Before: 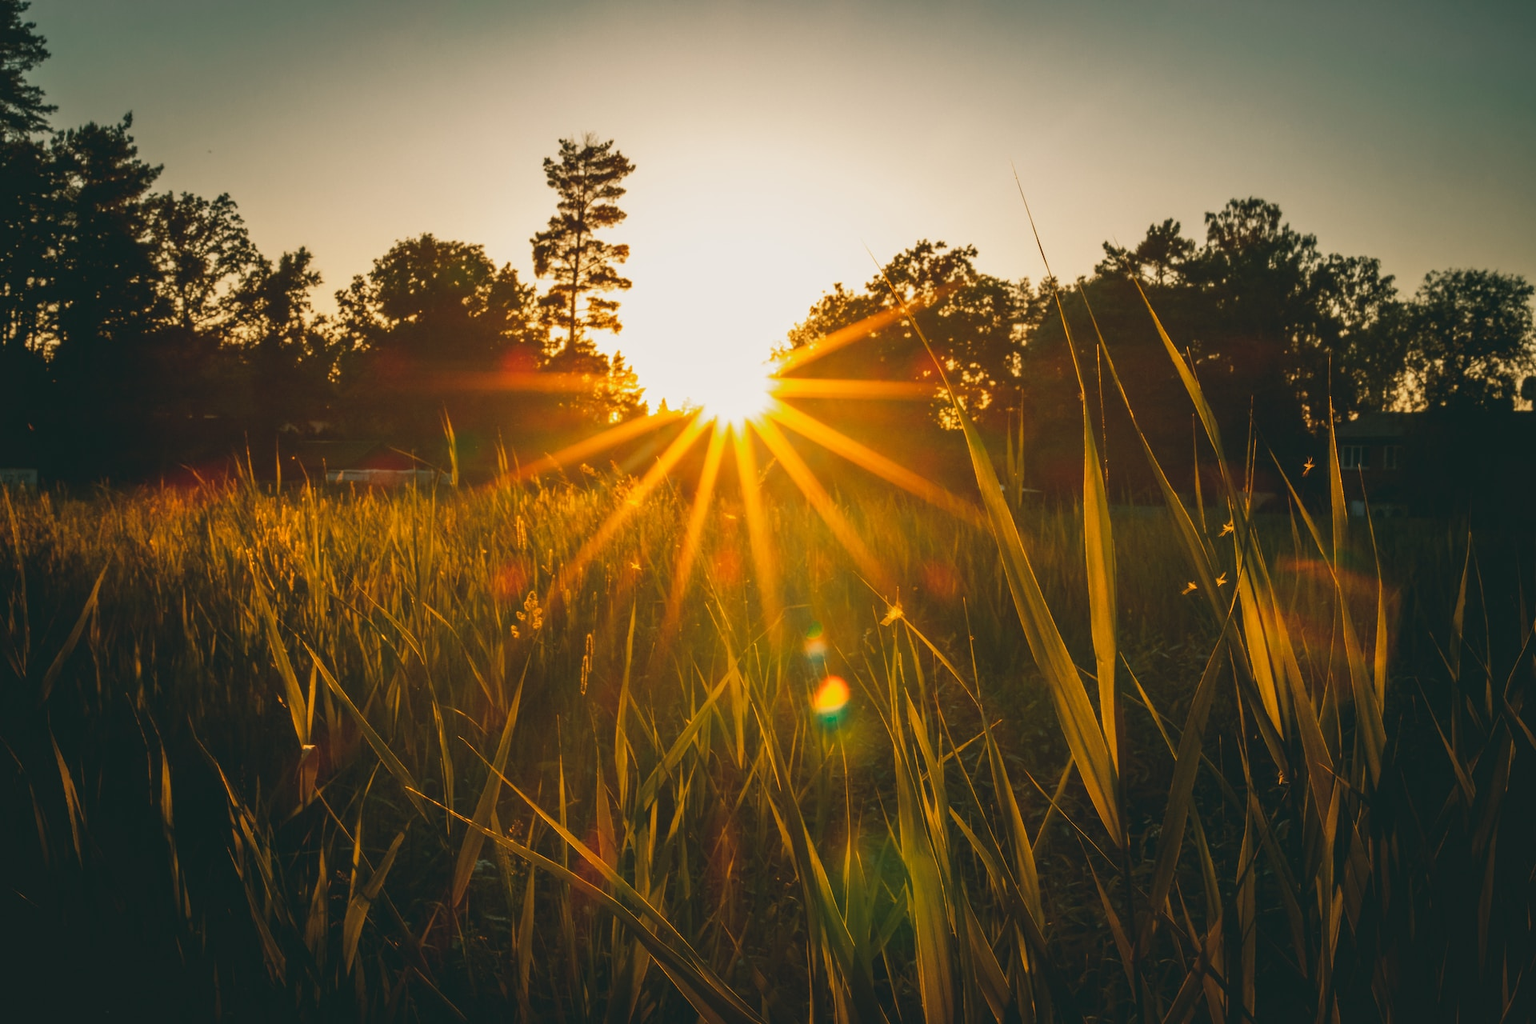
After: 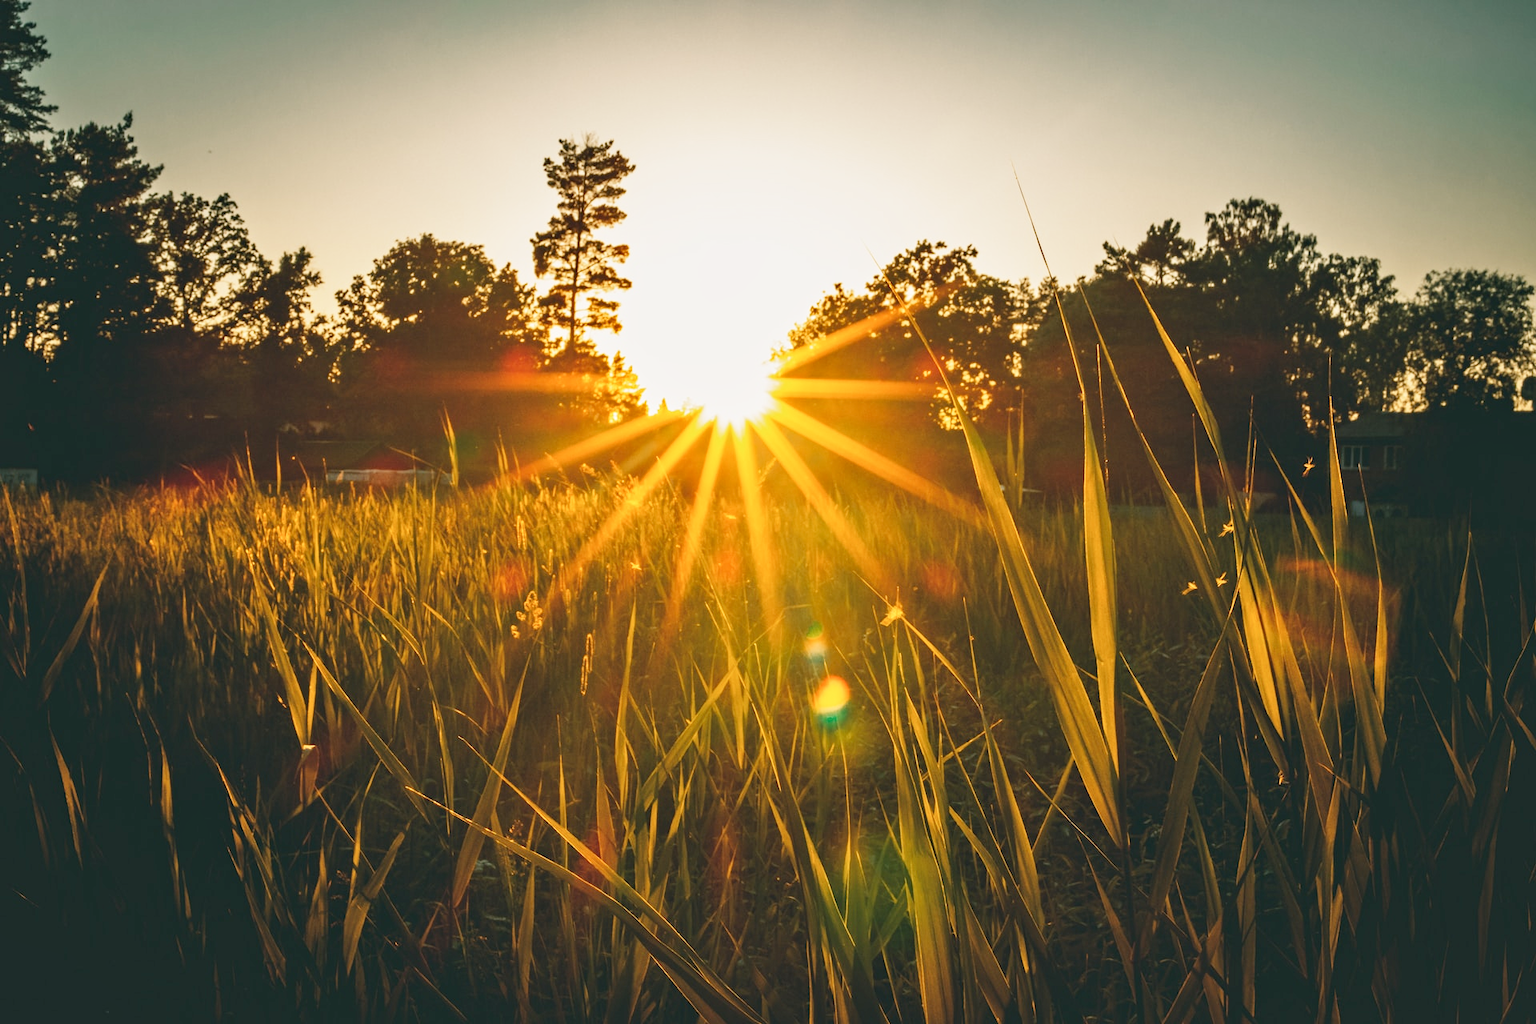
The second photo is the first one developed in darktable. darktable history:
contrast equalizer: octaves 7, y [[0.5, 0.542, 0.583, 0.625, 0.667, 0.708], [0.5 ×6], [0.5 ×6], [0 ×6], [0 ×6]], mix 0.306
base curve: curves: ch0 [(0, 0) (0.204, 0.334) (0.55, 0.733) (1, 1)], preserve colors none
